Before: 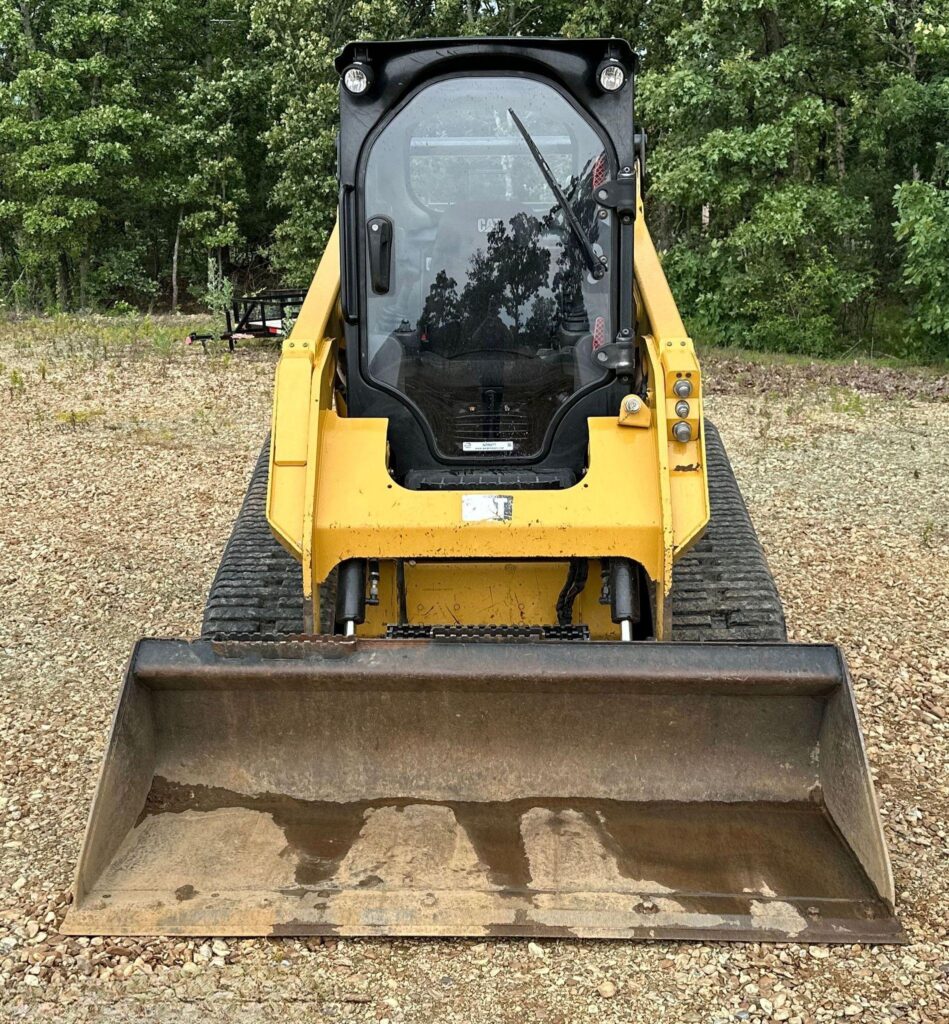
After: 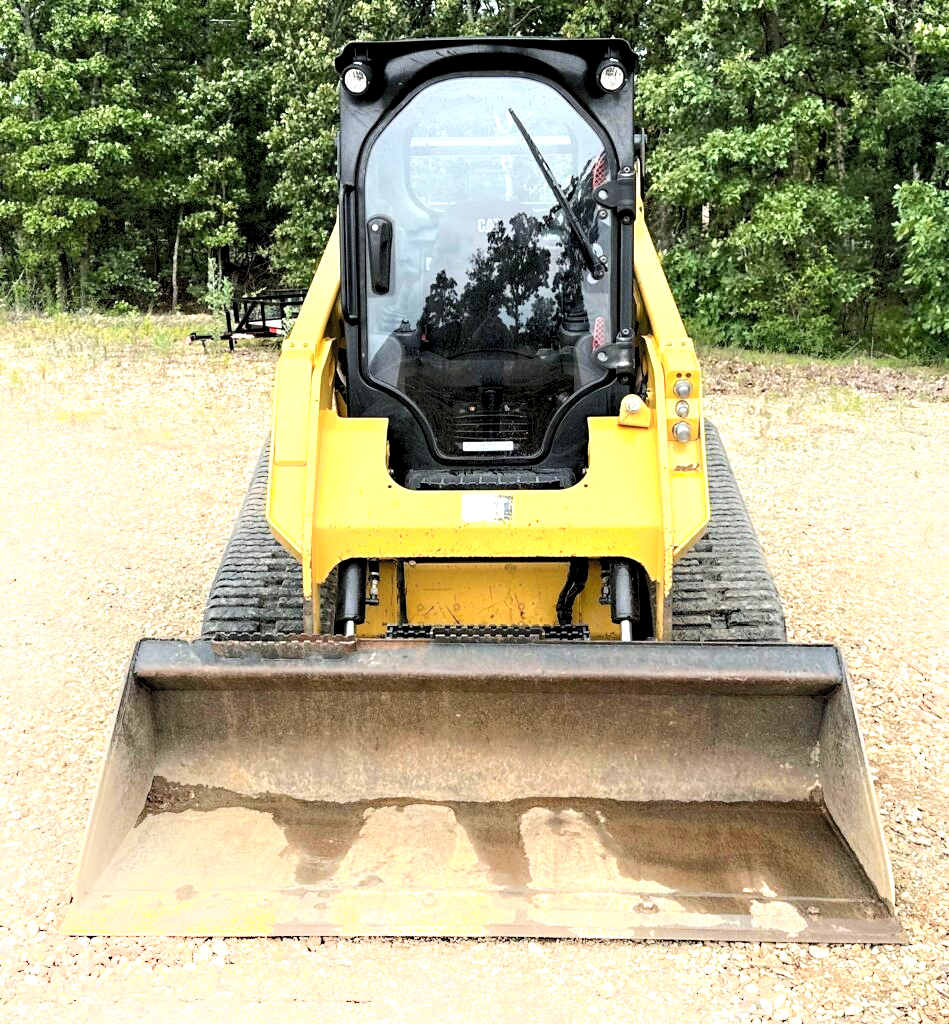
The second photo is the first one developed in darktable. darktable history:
tone equalizer: -8 EV -0.75 EV, -7 EV -0.7 EV, -6 EV -0.6 EV, -5 EV -0.4 EV, -3 EV 0.4 EV, -2 EV 0.6 EV, -1 EV 0.7 EV, +0 EV 0.75 EV, edges refinement/feathering 500, mask exposure compensation -1.57 EV, preserve details no
shadows and highlights: shadows -54.3, highlights 86.09, soften with gaussian
levels: black 3.83%, white 90.64%, levels [0.044, 0.416, 0.908]
